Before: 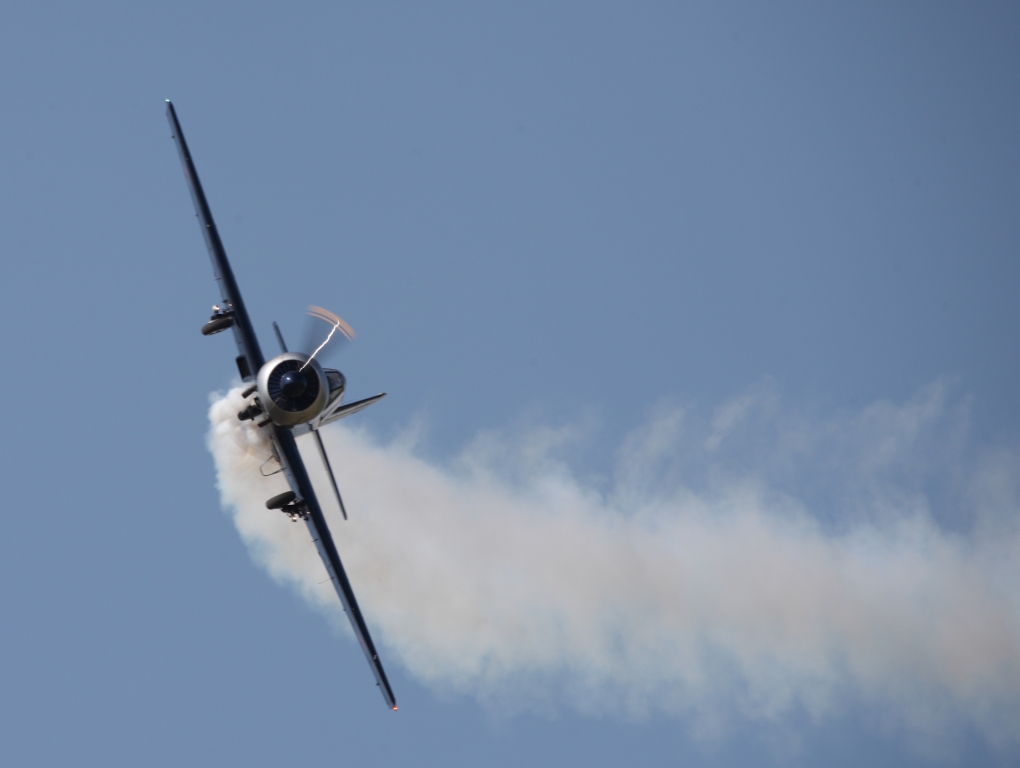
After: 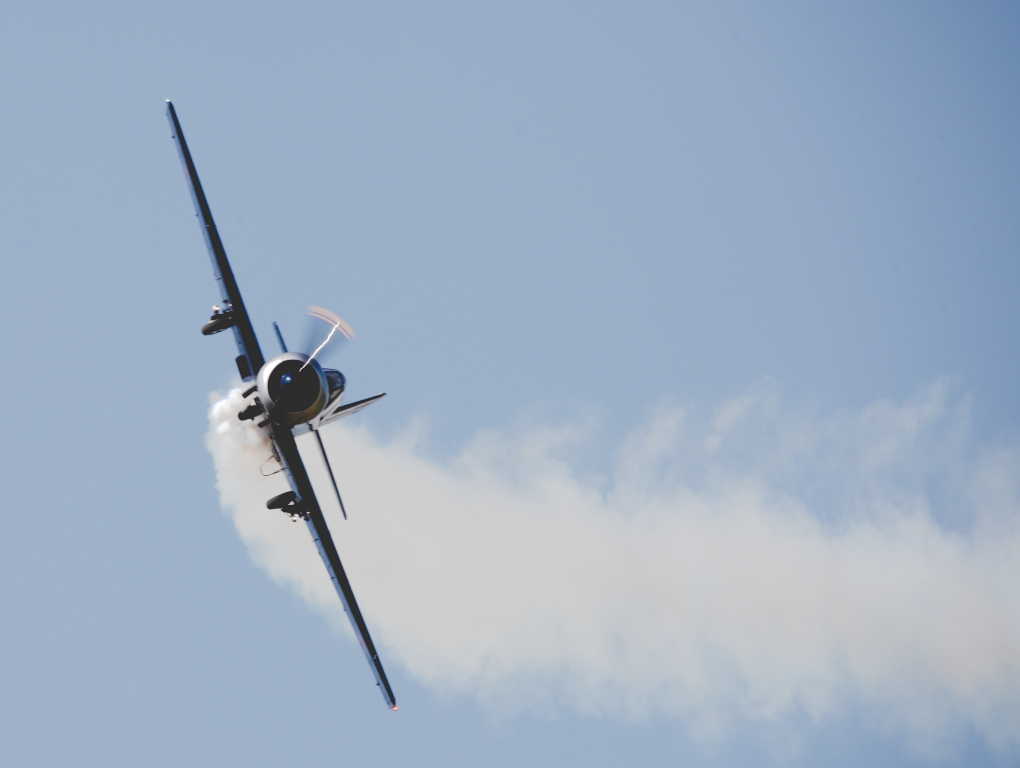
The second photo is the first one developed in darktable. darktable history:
tone curve: curves: ch0 [(0, 0) (0.003, 0.185) (0.011, 0.185) (0.025, 0.187) (0.044, 0.185) (0.069, 0.185) (0.1, 0.18) (0.136, 0.18) (0.177, 0.179) (0.224, 0.202) (0.277, 0.252) (0.335, 0.343) (0.399, 0.452) (0.468, 0.553) (0.543, 0.643) (0.623, 0.717) (0.709, 0.778) (0.801, 0.82) (0.898, 0.856) (1, 1)], preserve colors none
exposure: black level correction 0.001, exposure 0.3 EV, compensate highlight preservation false
